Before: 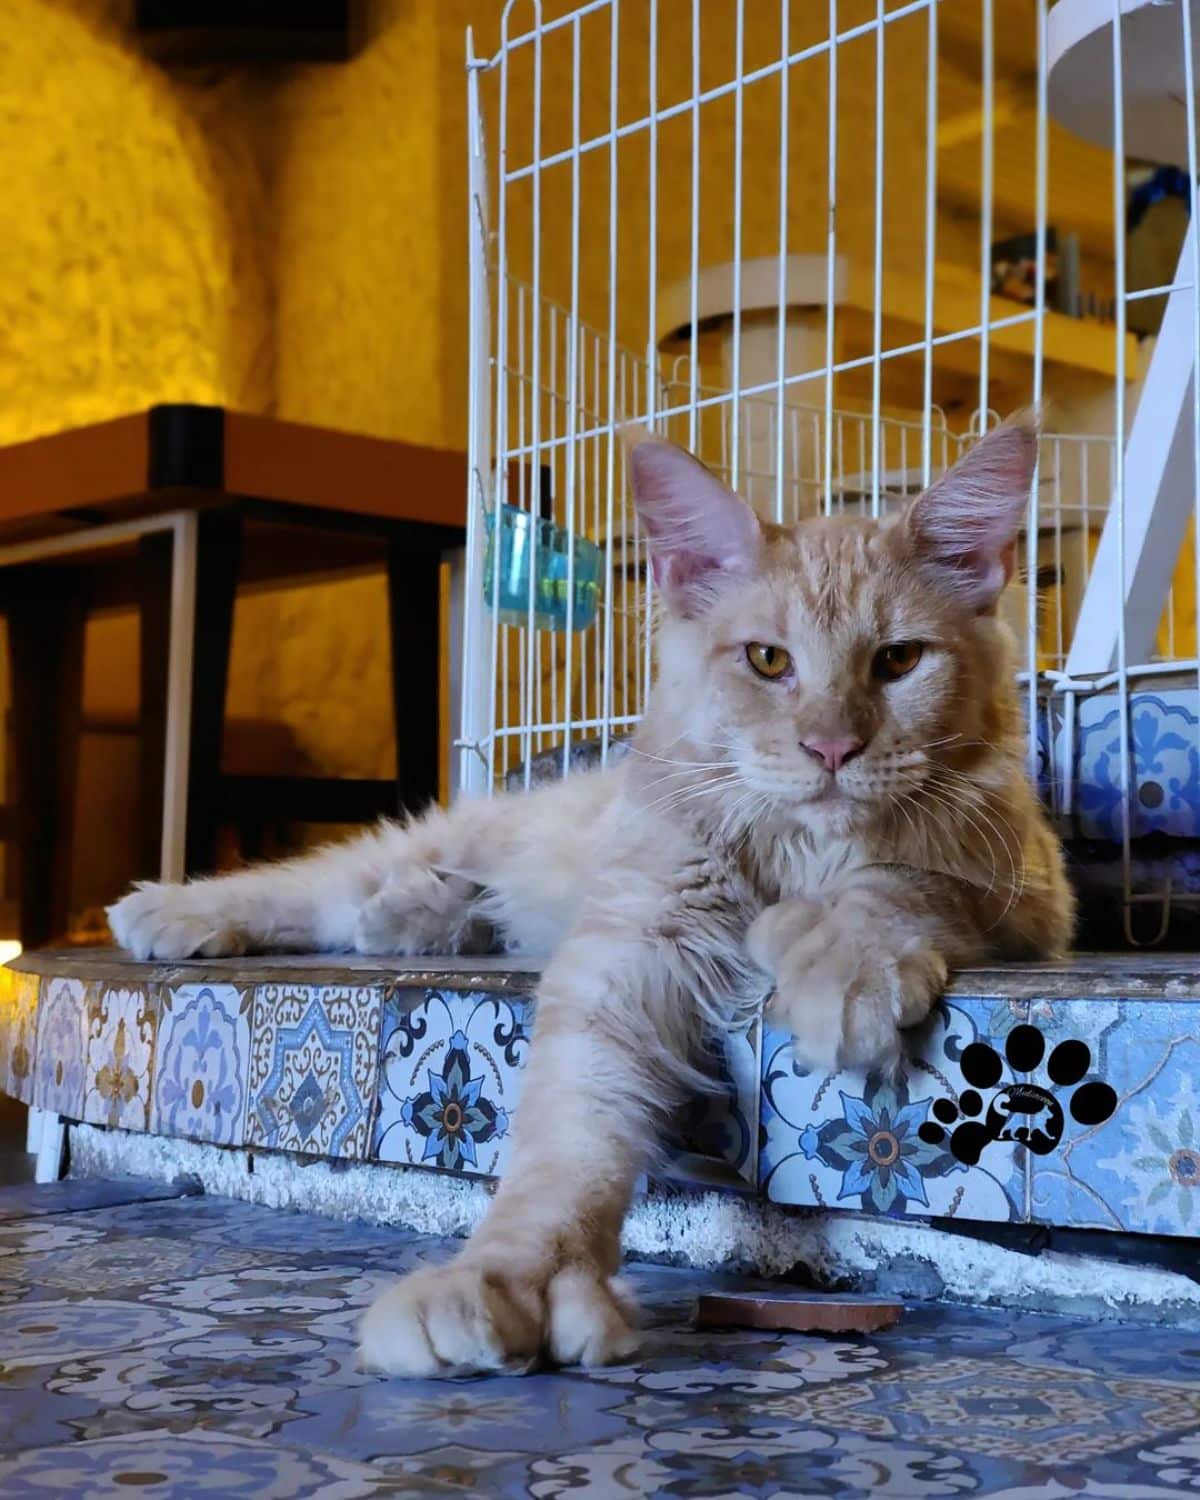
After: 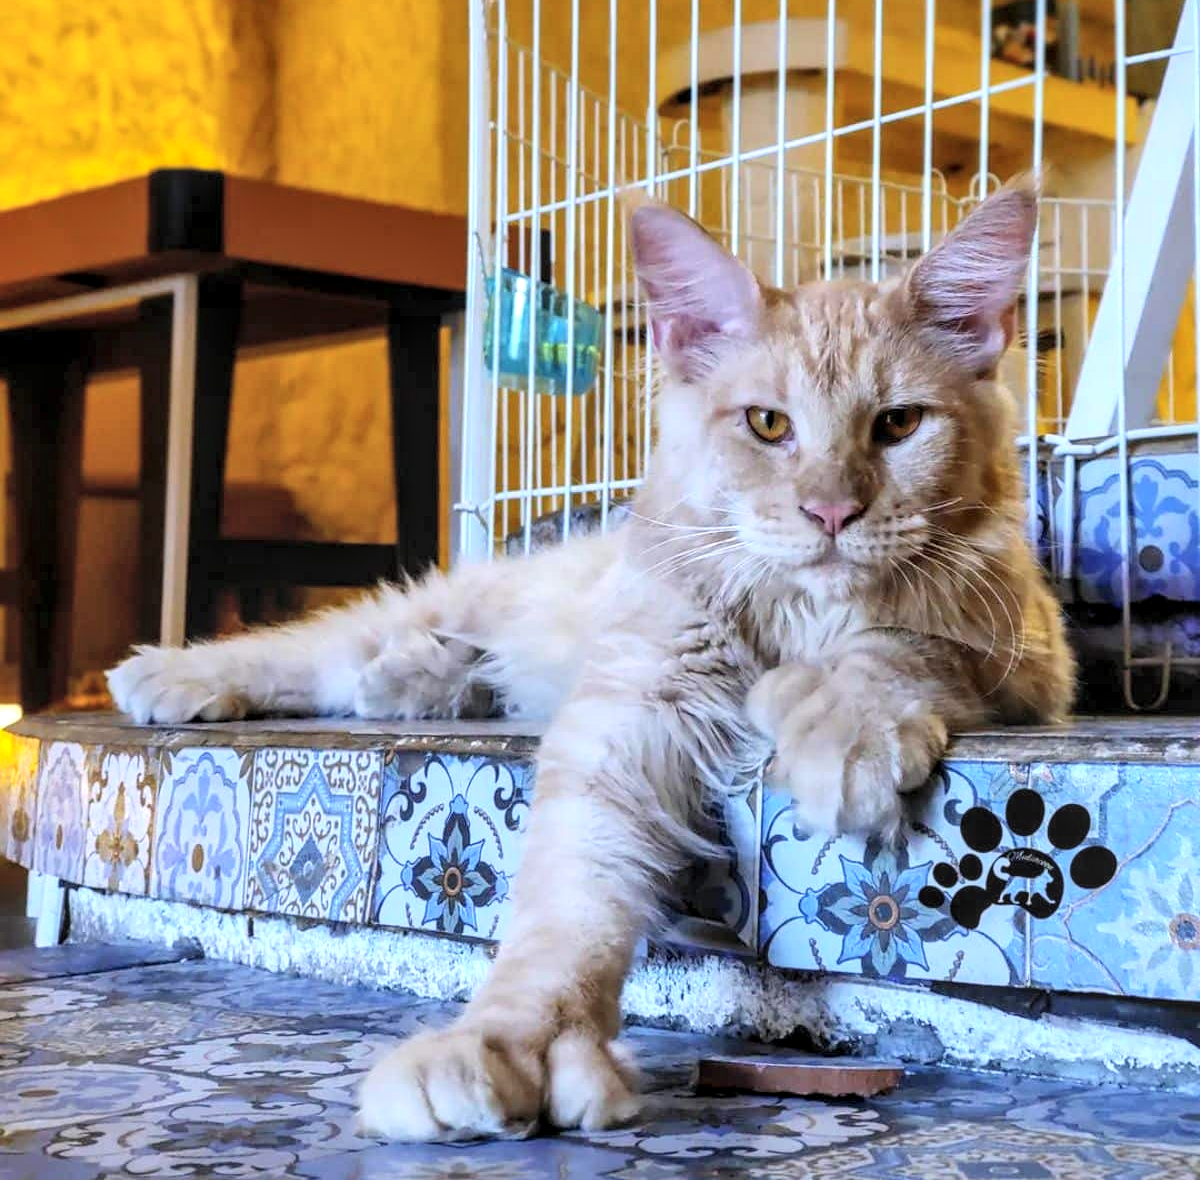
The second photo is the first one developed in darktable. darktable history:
contrast brightness saturation: contrast 0.104, brightness 0.297, saturation 0.142
crop and rotate: top 15.809%, bottom 5.501%
exposure: black level correction -0.001, exposure 0.08 EV, compensate highlight preservation false
local contrast: detail 150%
color balance rgb: perceptual saturation grading › global saturation 0.607%
